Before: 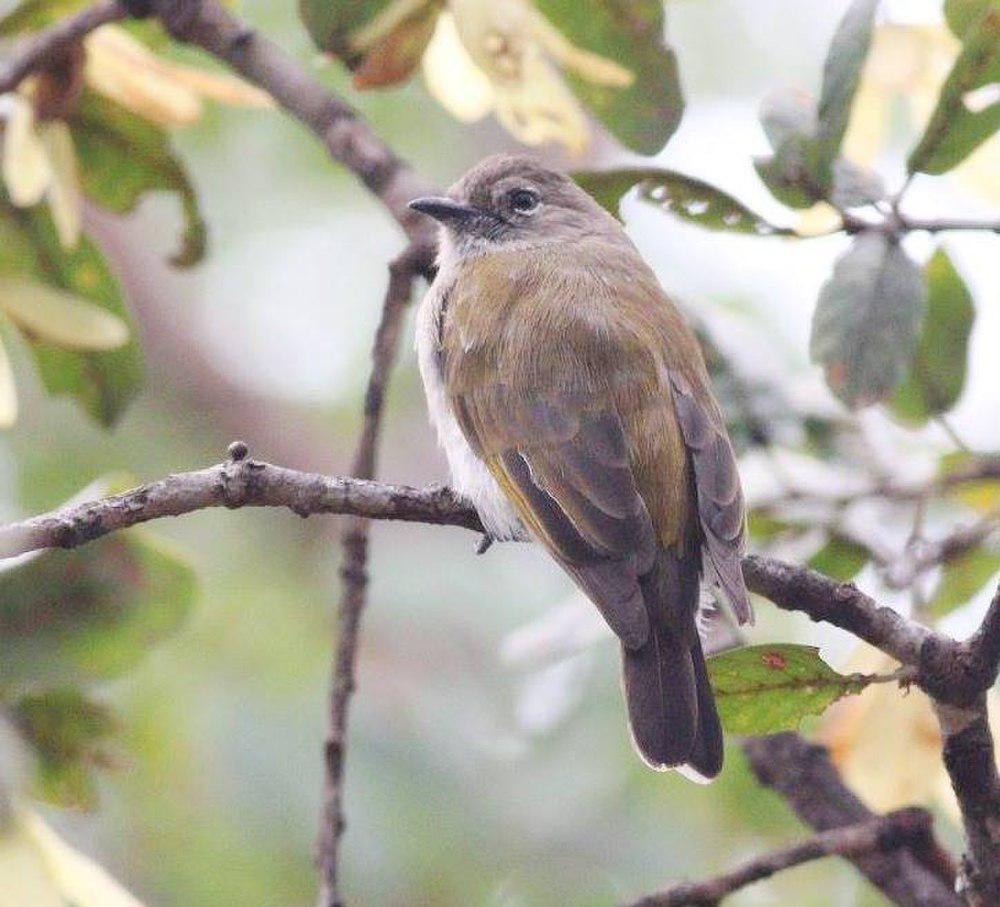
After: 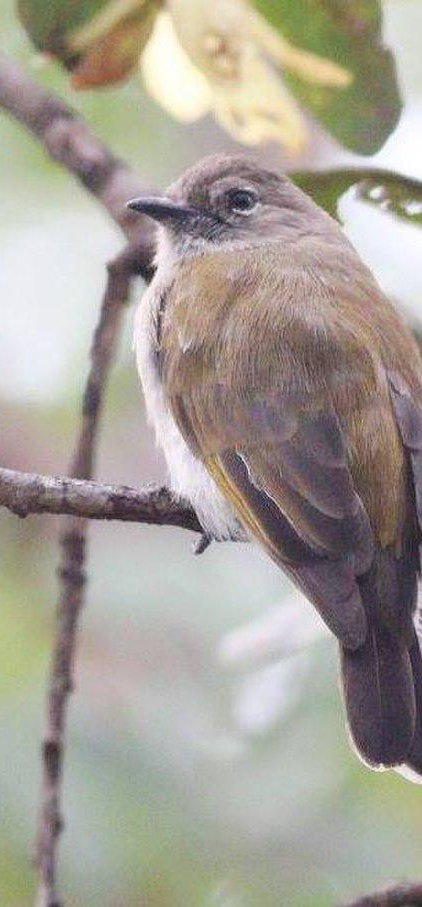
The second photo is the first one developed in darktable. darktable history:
crop: left 28.269%, right 29.462%
